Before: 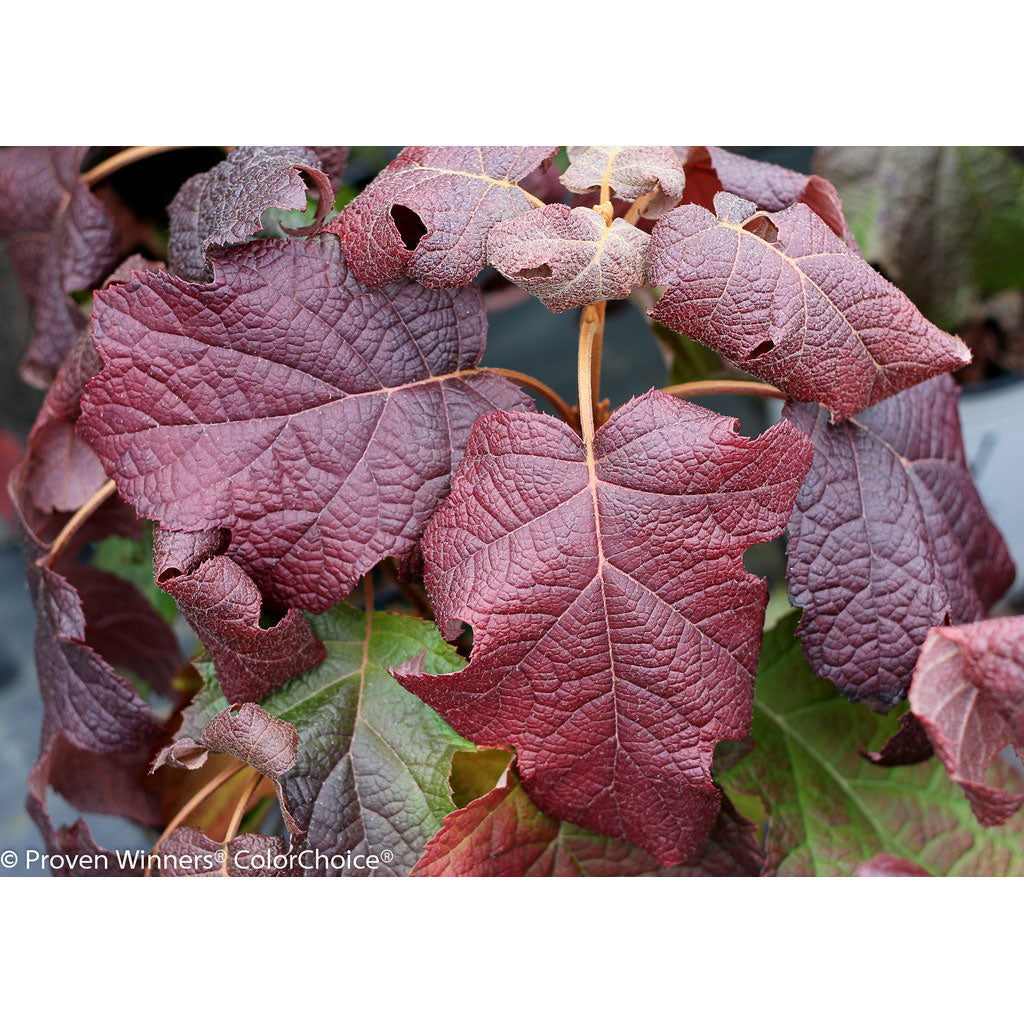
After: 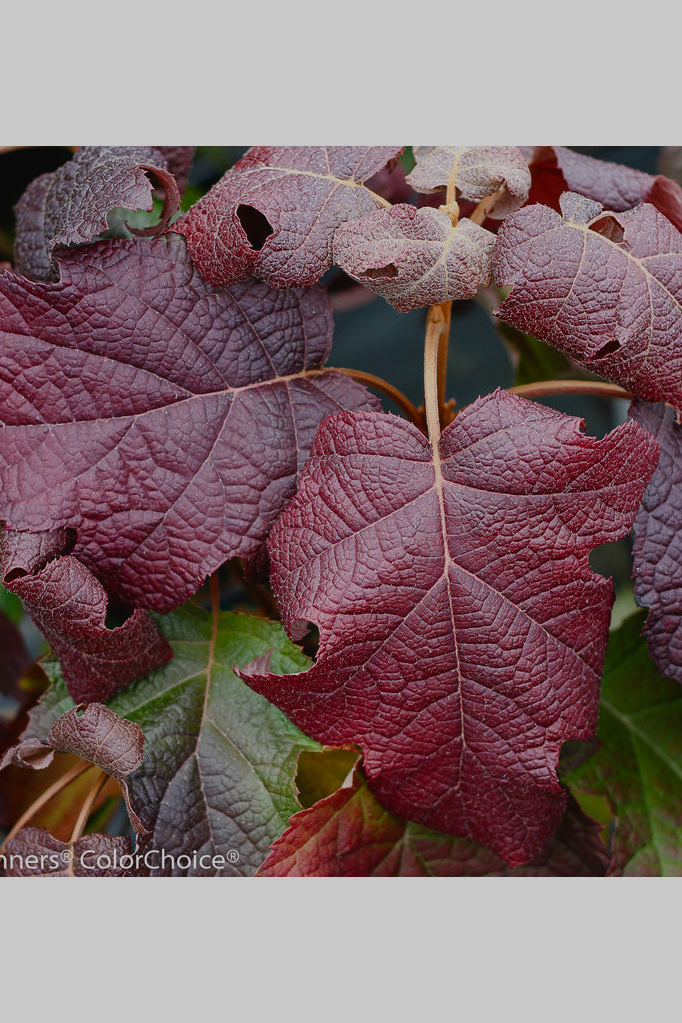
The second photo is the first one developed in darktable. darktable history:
crop and rotate: left 15.055%, right 18.278%
color balance rgb: shadows lift › luminance -10%, shadows lift › chroma 1%, shadows lift › hue 113°, power › luminance -15%, highlights gain › chroma 0.2%, highlights gain › hue 333°, global offset › luminance 0.5%, perceptual saturation grading › global saturation 20%, perceptual saturation grading › highlights -50%, perceptual saturation grading › shadows 25%, contrast -10%
exposure: exposure -0.492 EV, compensate highlight preservation false
